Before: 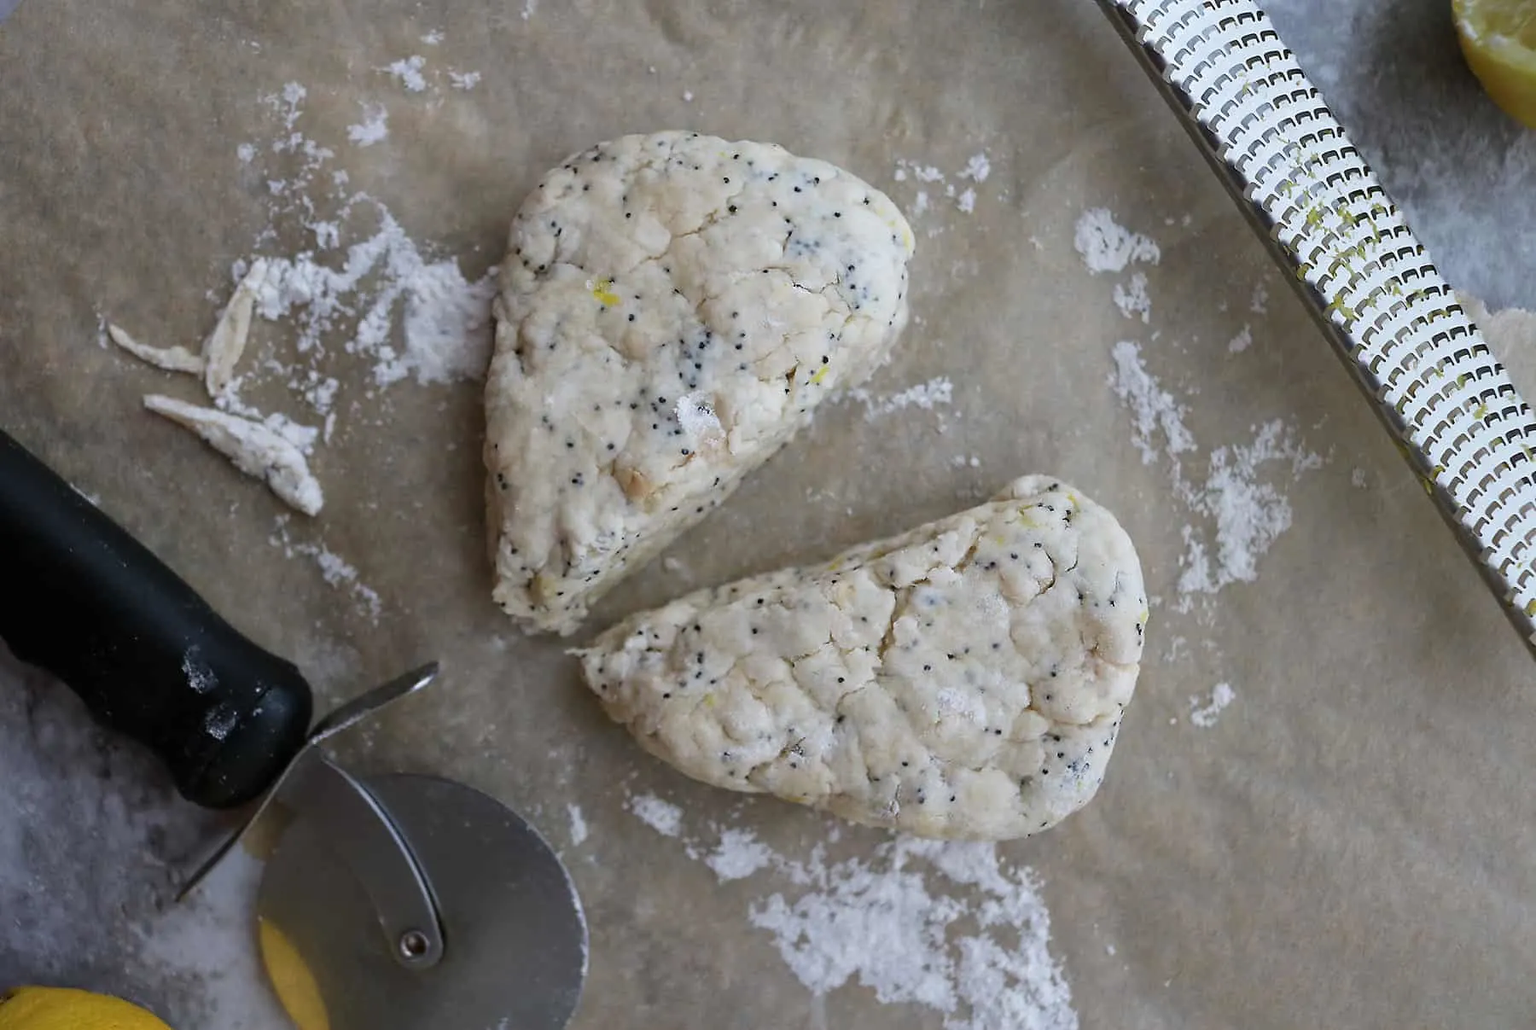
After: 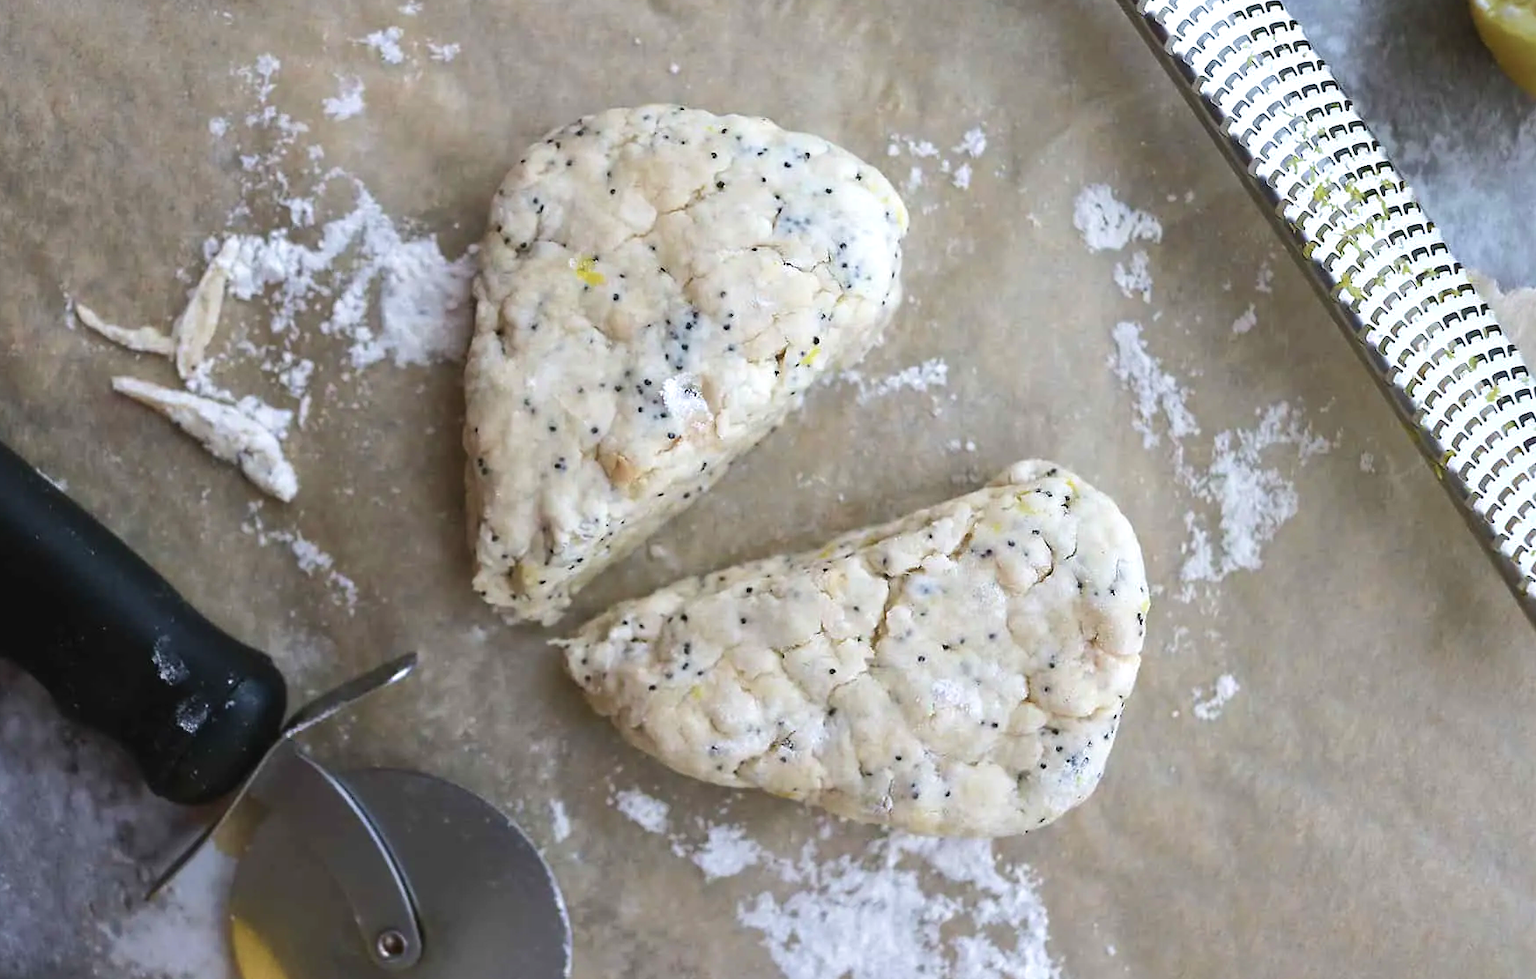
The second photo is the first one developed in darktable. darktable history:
exposure: black level correction 0, exposure 0.701 EV, compensate highlight preservation false
crop: left 2.302%, top 2.963%, right 0.814%, bottom 4.902%
velvia: on, module defaults
contrast brightness saturation: contrast -0.078, brightness -0.036, saturation -0.11
tone curve: curves: ch0 [(0, 0) (0.003, 0.003) (0.011, 0.011) (0.025, 0.025) (0.044, 0.044) (0.069, 0.069) (0.1, 0.099) (0.136, 0.135) (0.177, 0.177) (0.224, 0.224) (0.277, 0.276) (0.335, 0.334) (0.399, 0.398) (0.468, 0.467) (0.543, 0.565) (0.623, 0.641) (0.709, 0.723) (0.801, 0.81) (0.898, 0.902) (1, 1)], color space Lab, independent channels, preserve colors none
